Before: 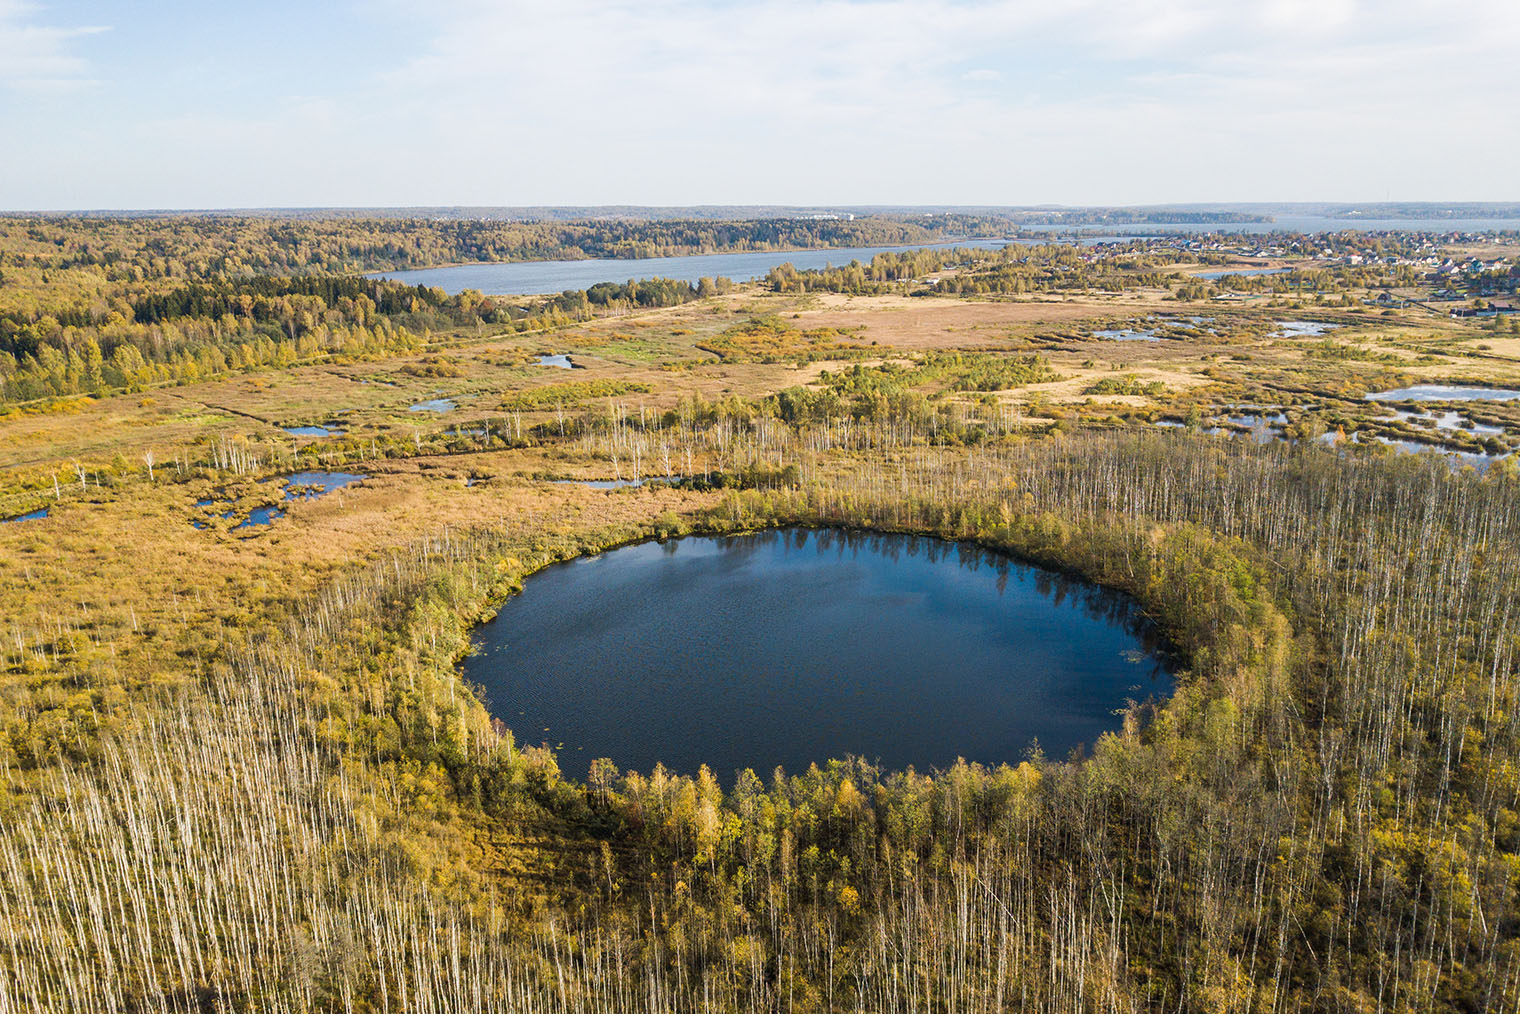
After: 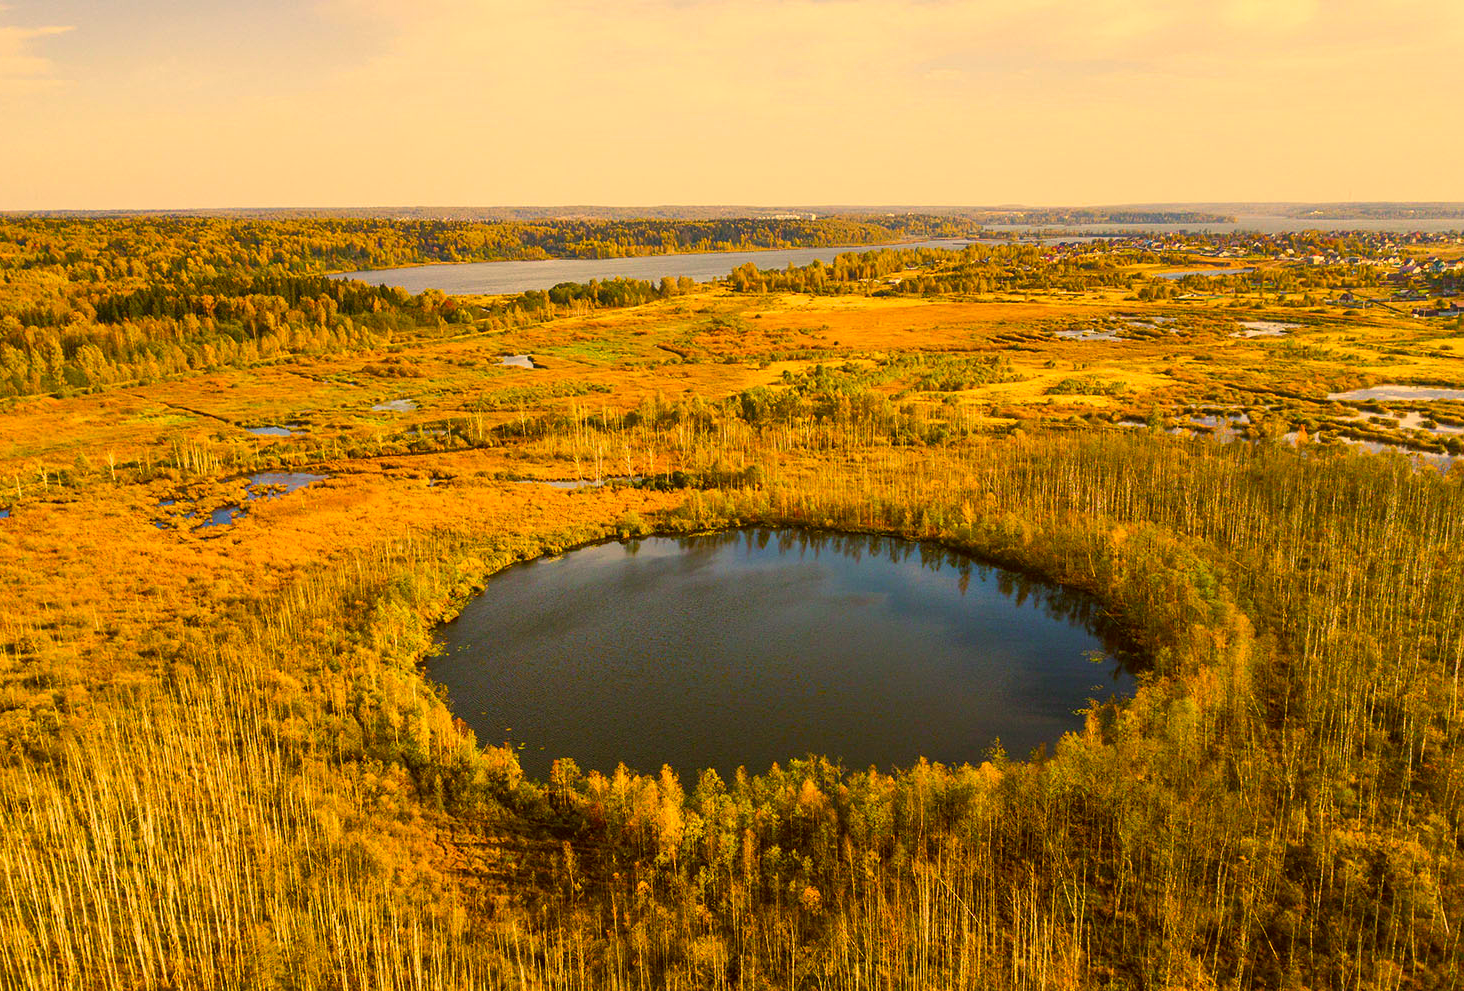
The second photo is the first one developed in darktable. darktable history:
color correction: highlights a* 10.44, highlights b* 30.04, shadows a* 2.73, shadows b* 17.51, saturation 1.72
shadows and highlights: radius 337.17, shadows 29.01, soften with gaussian
crop and rotate: left 2.536%, right 1.107%, bottom 2.246%
